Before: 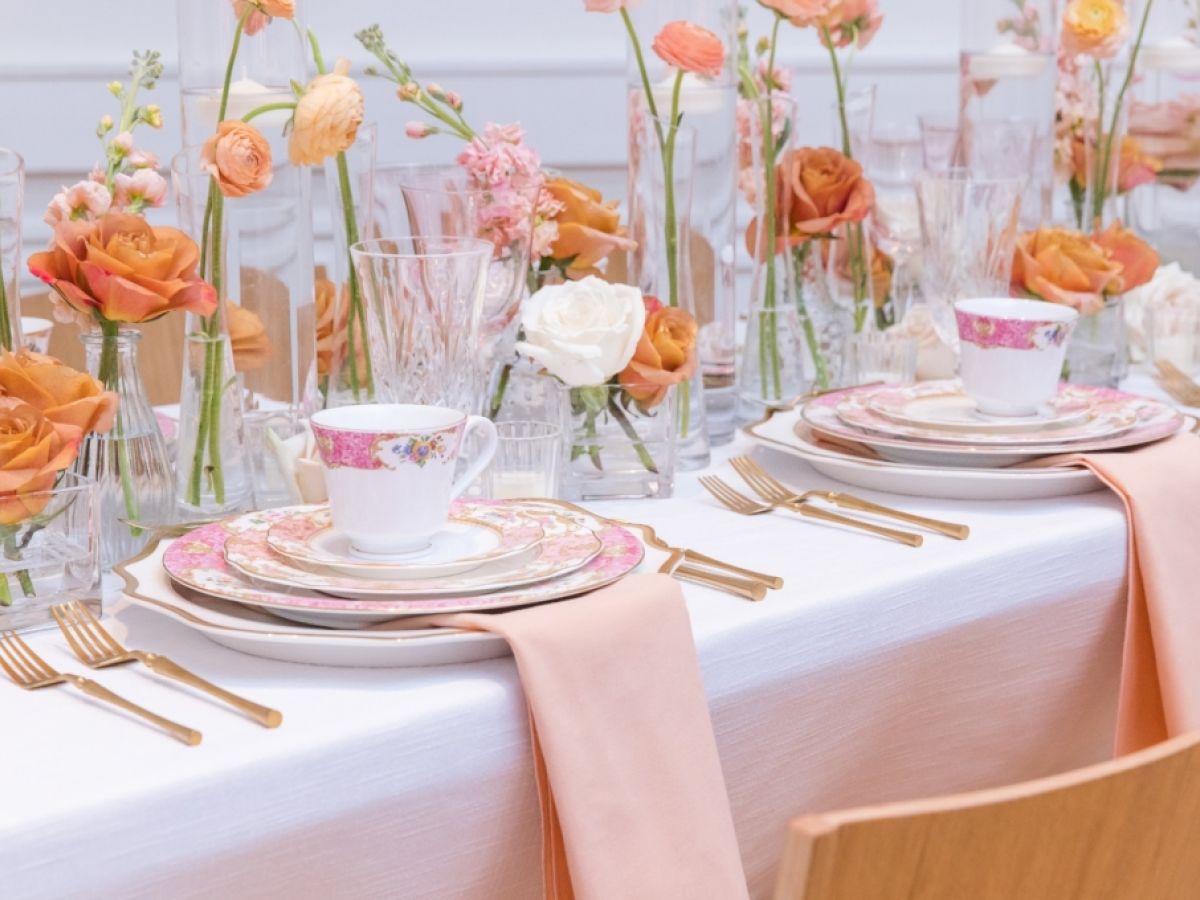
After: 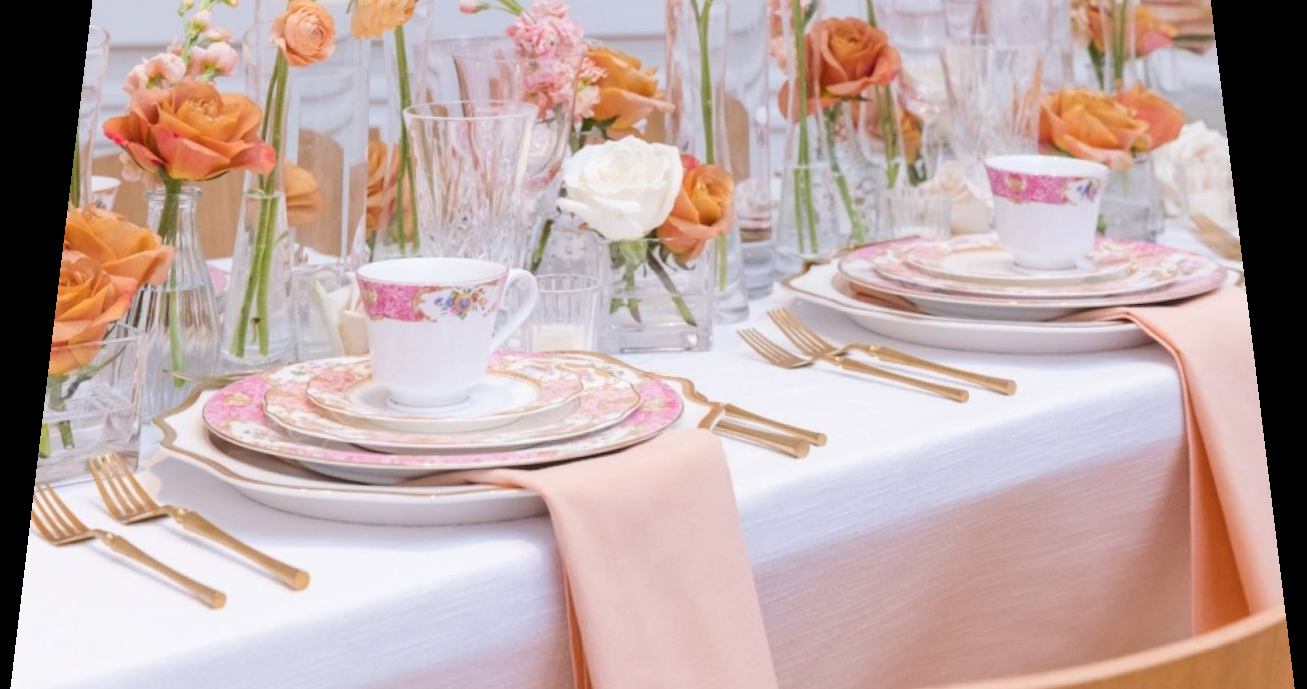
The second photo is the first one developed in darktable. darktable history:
crop and rotate: top 12.5%, bottom 12.5%
rotate and perspective: rotation 0.128°, lens shift (vertical) -0.181, lens shift (horizontal) -0.044, shear 0.001, automatic cropping off
